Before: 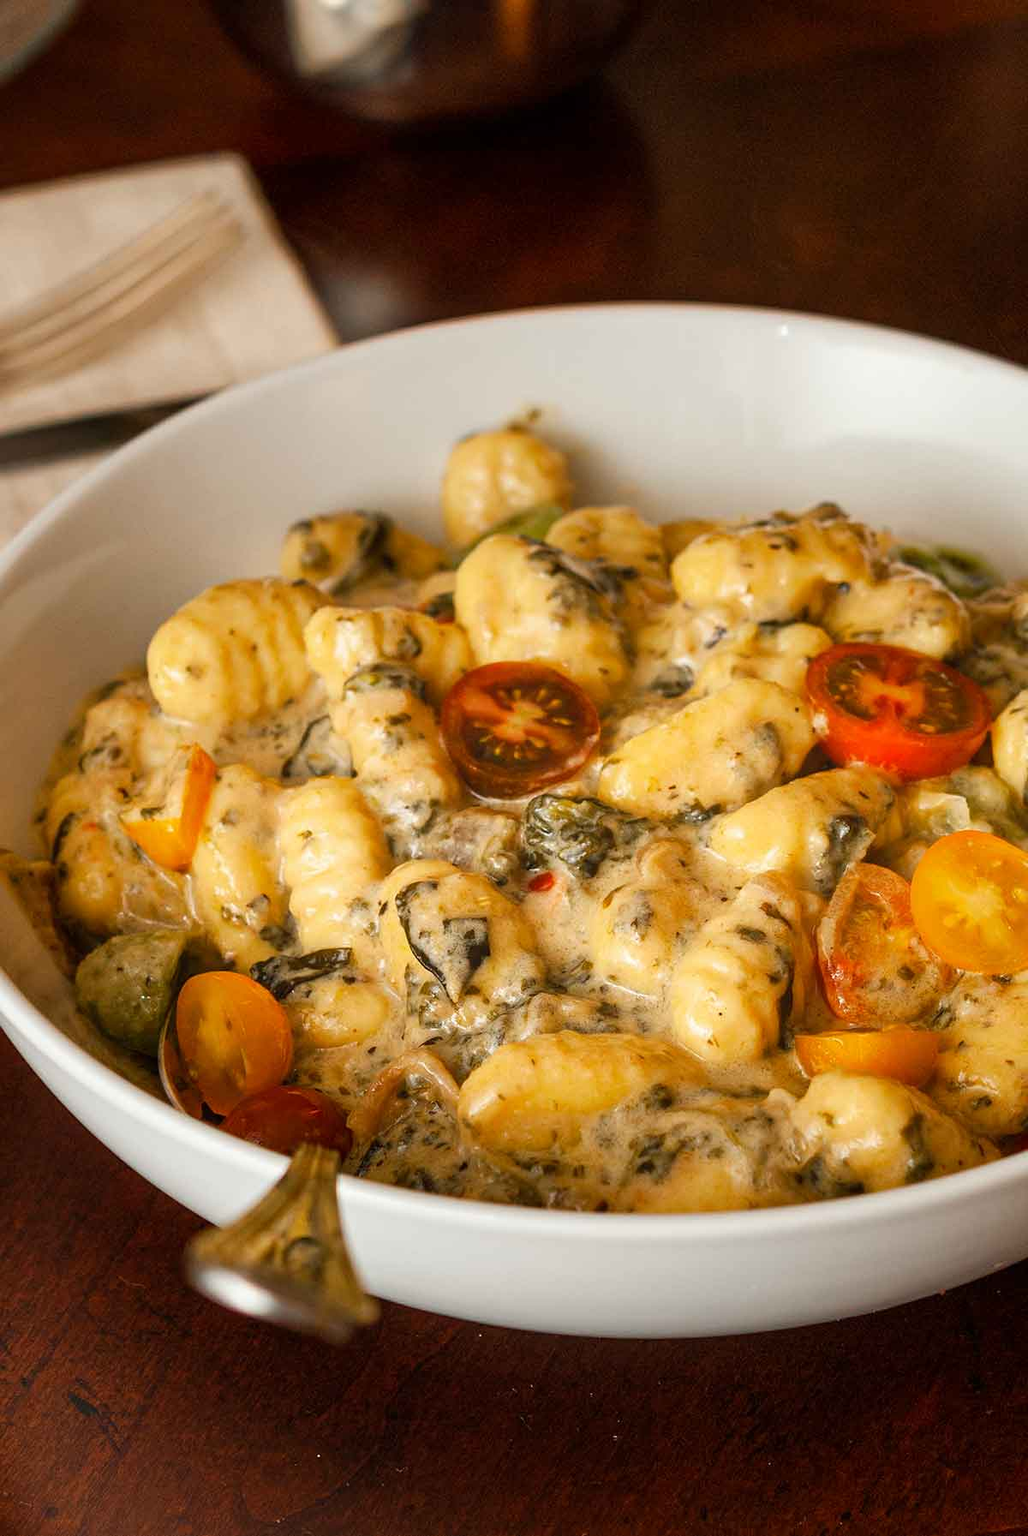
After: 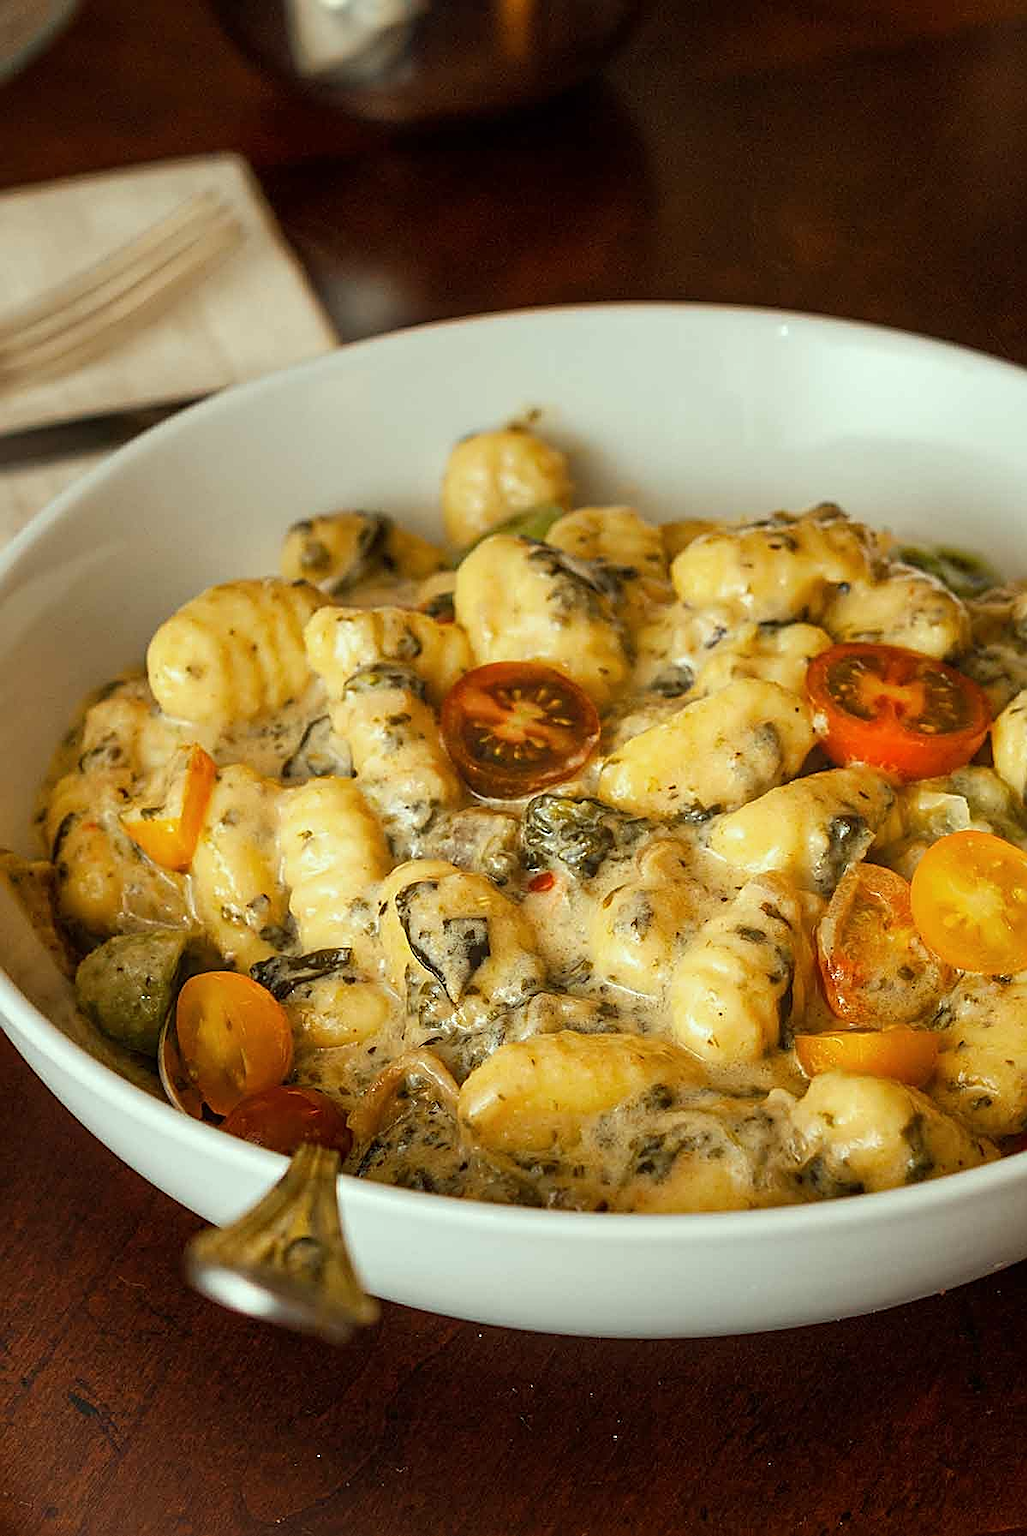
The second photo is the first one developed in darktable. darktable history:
contrast brightness saturation: saturation -0.05
sharpen: amount 0.75
color correction: highlights a* -8, highlights b* 3.1
